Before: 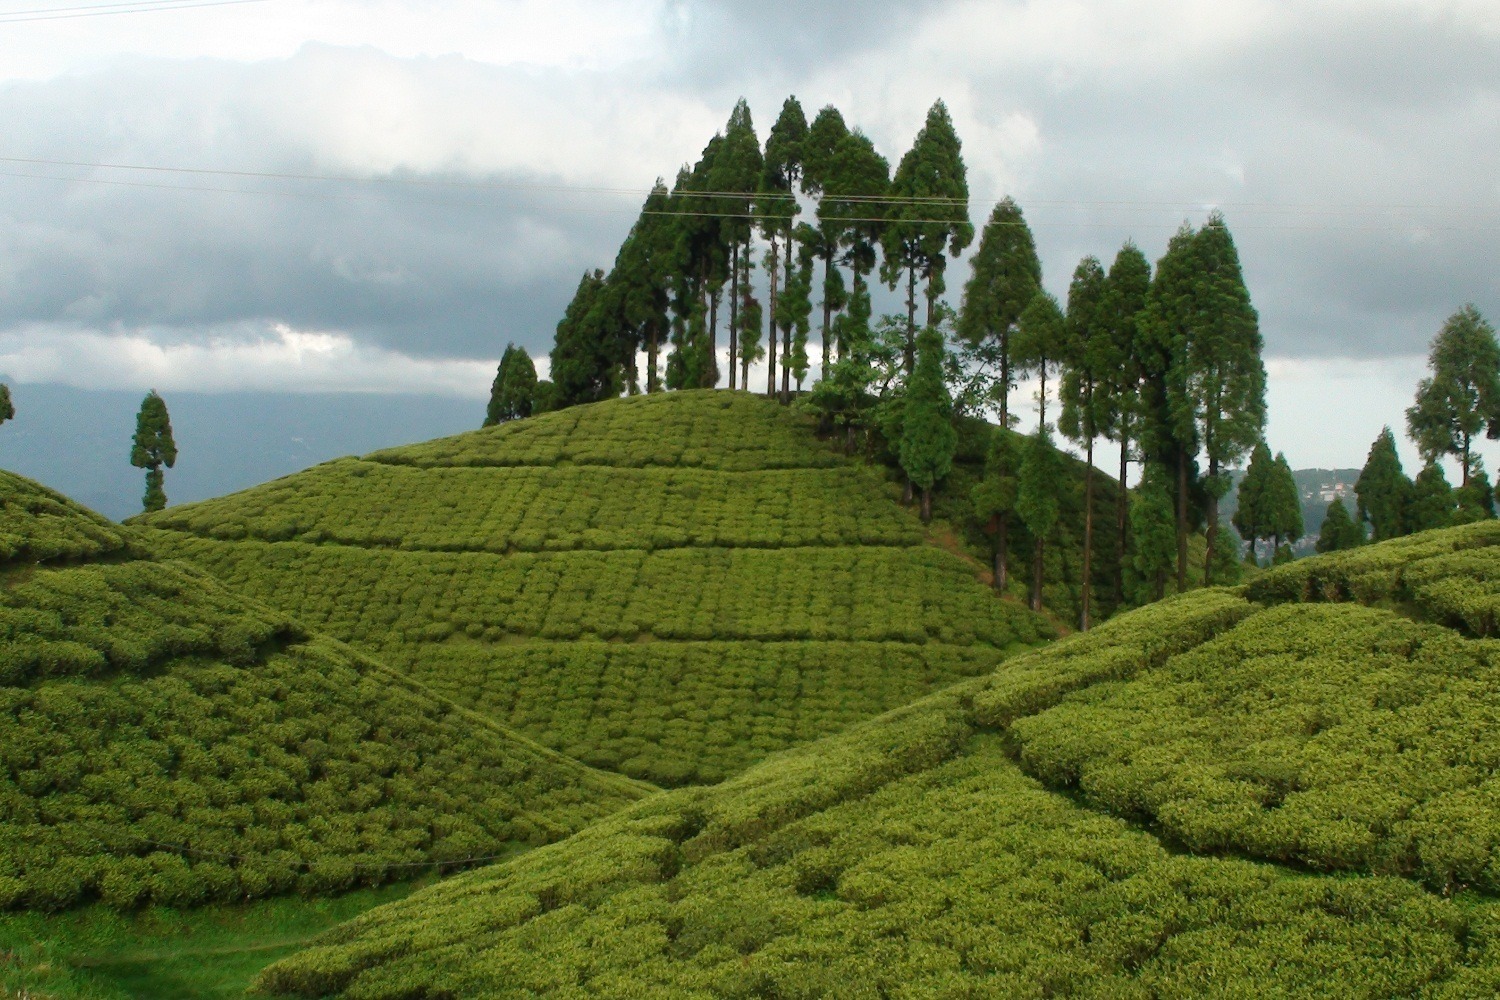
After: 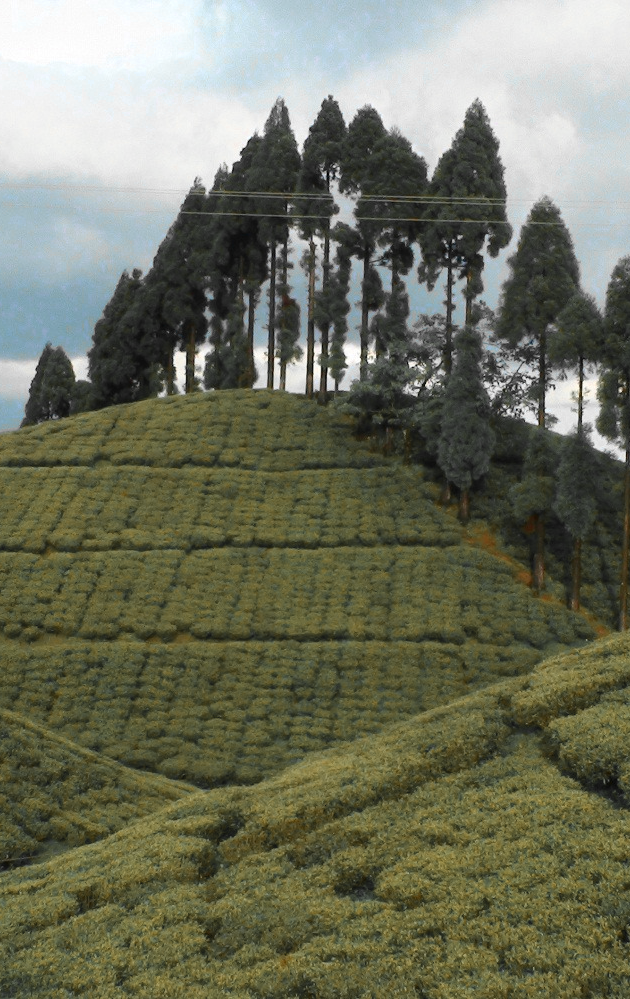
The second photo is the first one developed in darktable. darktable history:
color zones: curves: ch0 [(0, 0.363) (0.128, 0.373) (0.25, 0.5) (0.402, 0.407) (0.521, 0.525) (0.63, 0.559) (0.729, 0.662) (0.867, 0.471)]; ch1 [(0, 0.515) (0.136, 0.618) (0.25, 0.5) (0.378, 0) (0.516, 0) (0.622, 0.593) (0.737, 0.819) (0.87, 0.593)]; ch2 [(0, 0.529) (0.128, 0.471) (0.282, 0.451) (0.386, 0.662) (0.516, 0.525) (0.633, 0.554) (0.75, 0.62) (0.875, 0.441)]
crop: left 30.84%, right 27.1%
